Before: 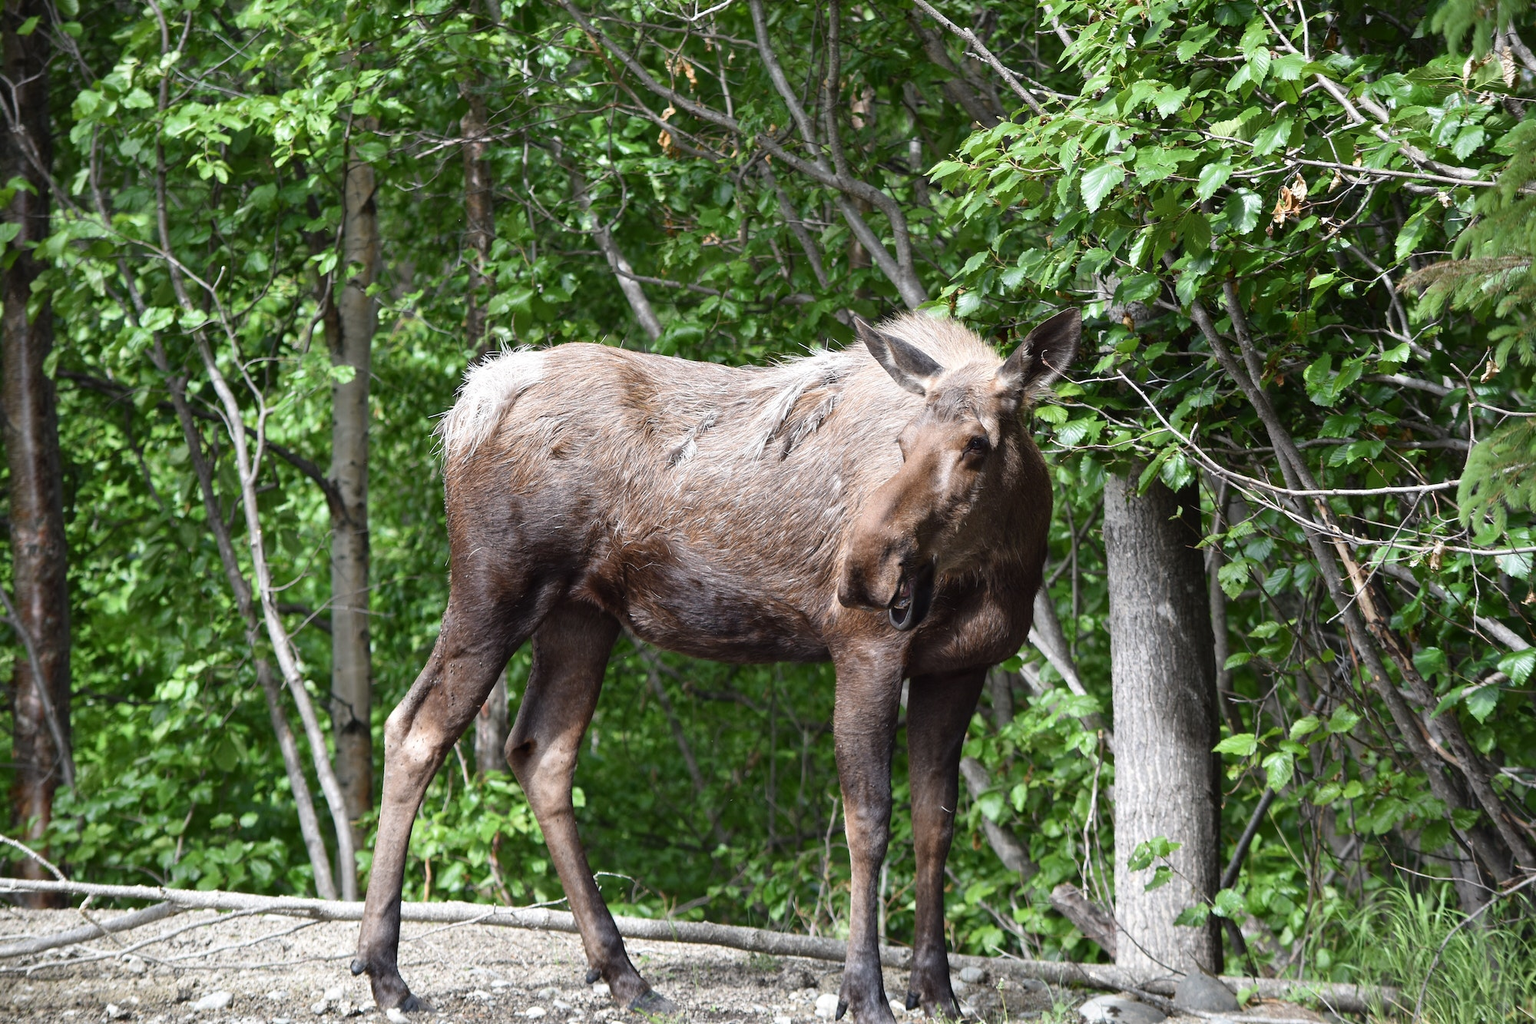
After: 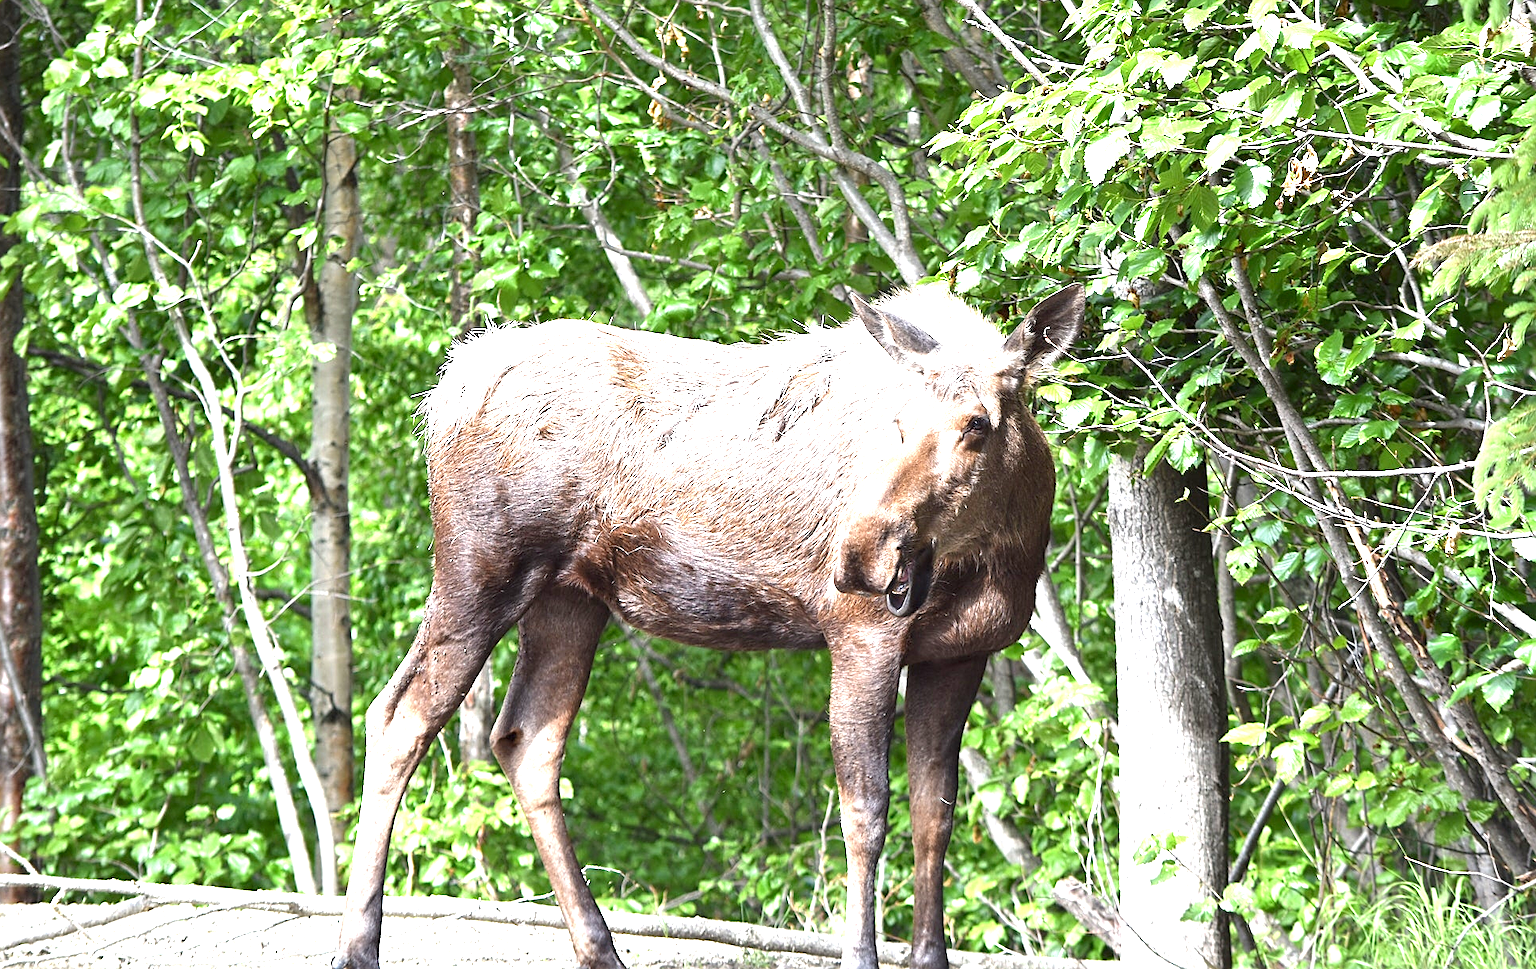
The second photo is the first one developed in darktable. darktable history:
crop: left 1.964%, top 3.251%, right 1.122%, bottom 4.933%
exposure: black level correction 0.001, exposure 1.735 EV, compensate highlight preservation false
sharpen: on, module defaults
